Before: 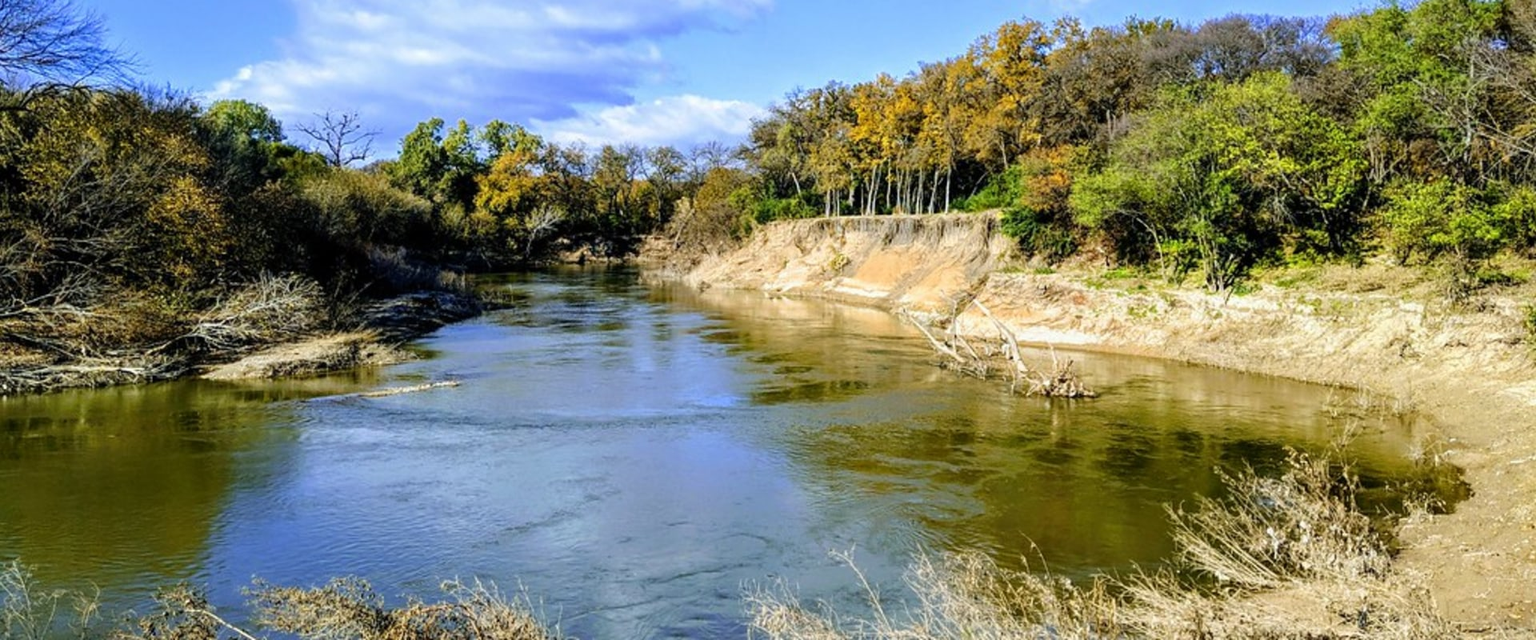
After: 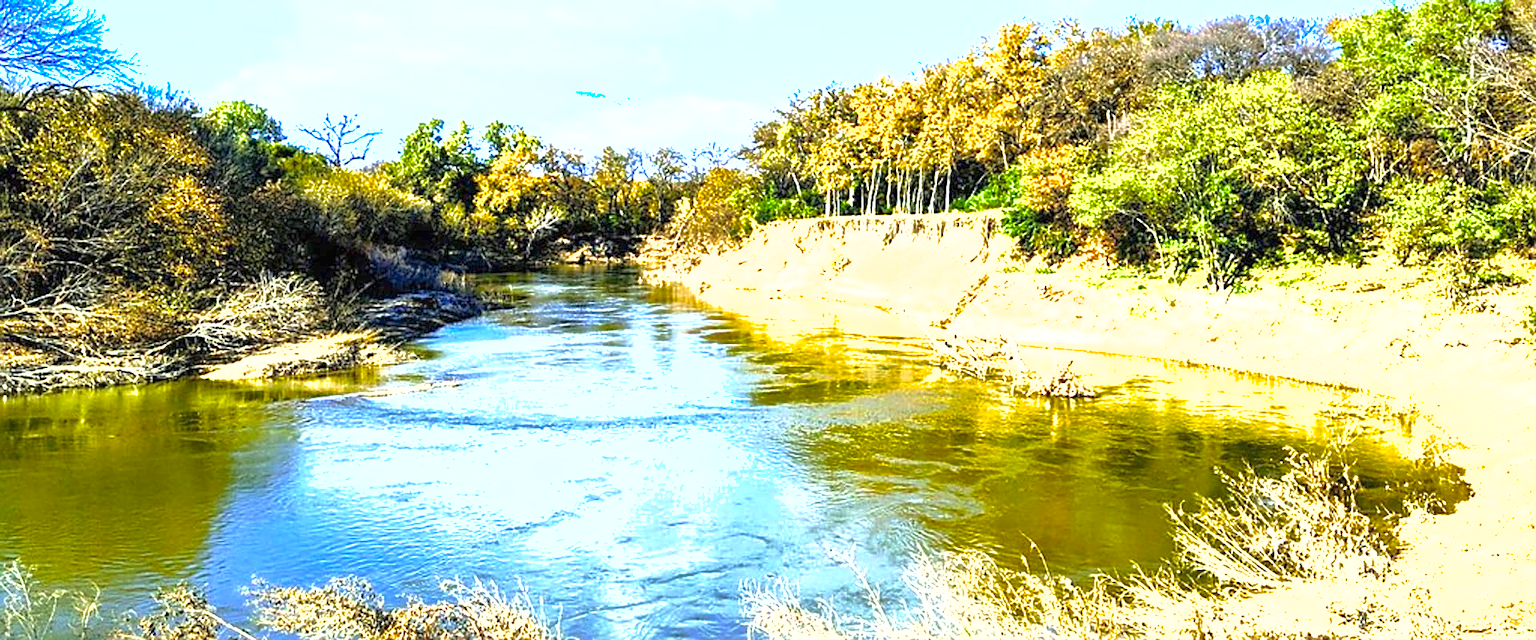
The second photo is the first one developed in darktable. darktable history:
shadows and highlights: on, module defaults
exposure: black level correction 0, exposure 1.762 EV, compensate exposure bias true, compensate highlight preservation false
sharpen: on, module defaults
color balance rgb: perceptual saturation grading › global saturation 19.372%
